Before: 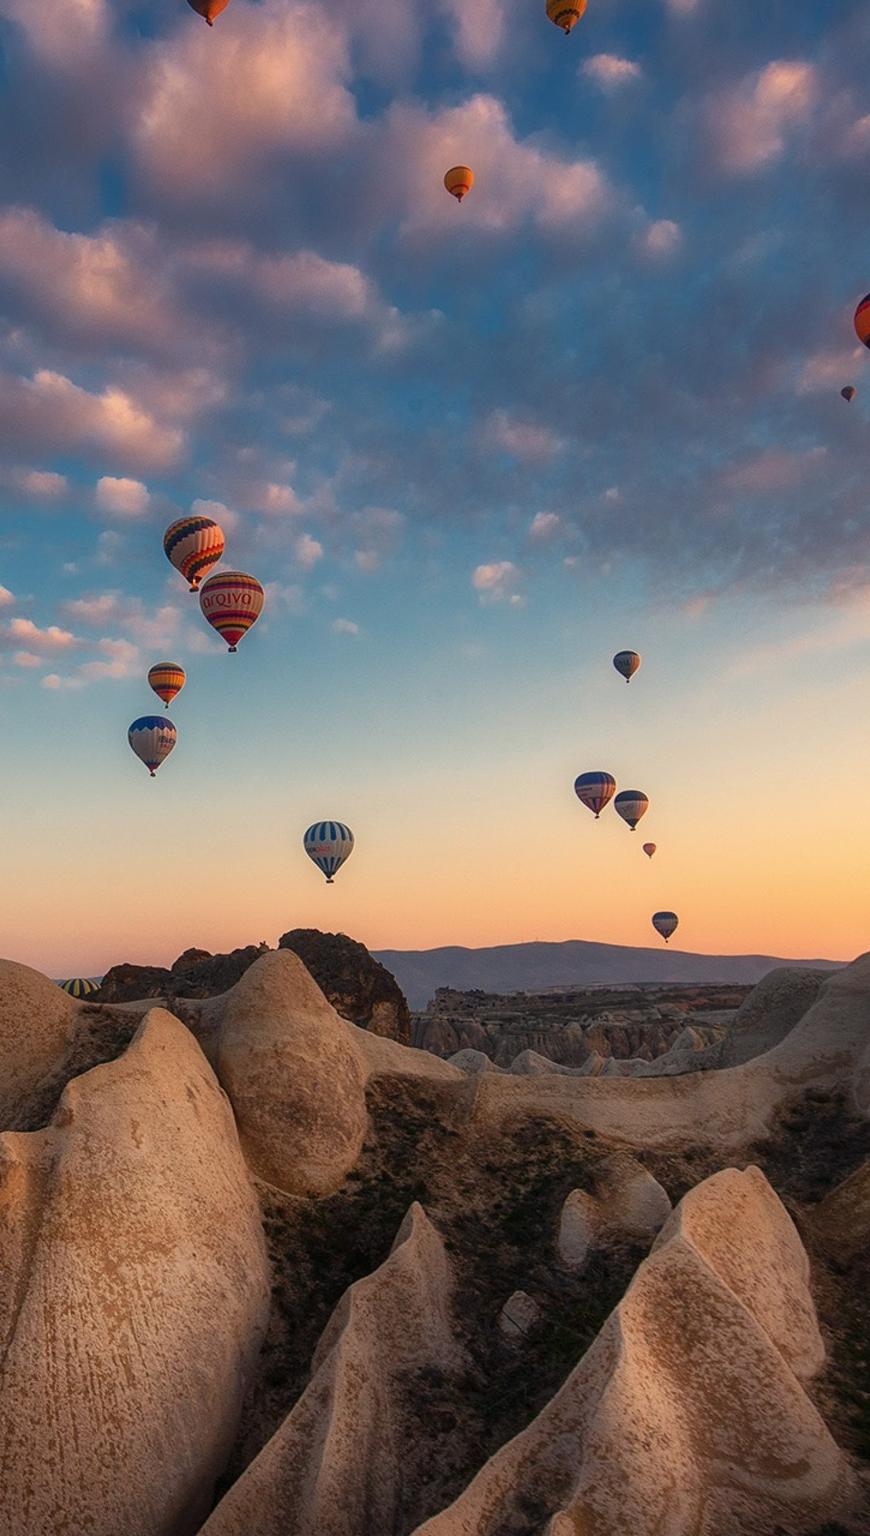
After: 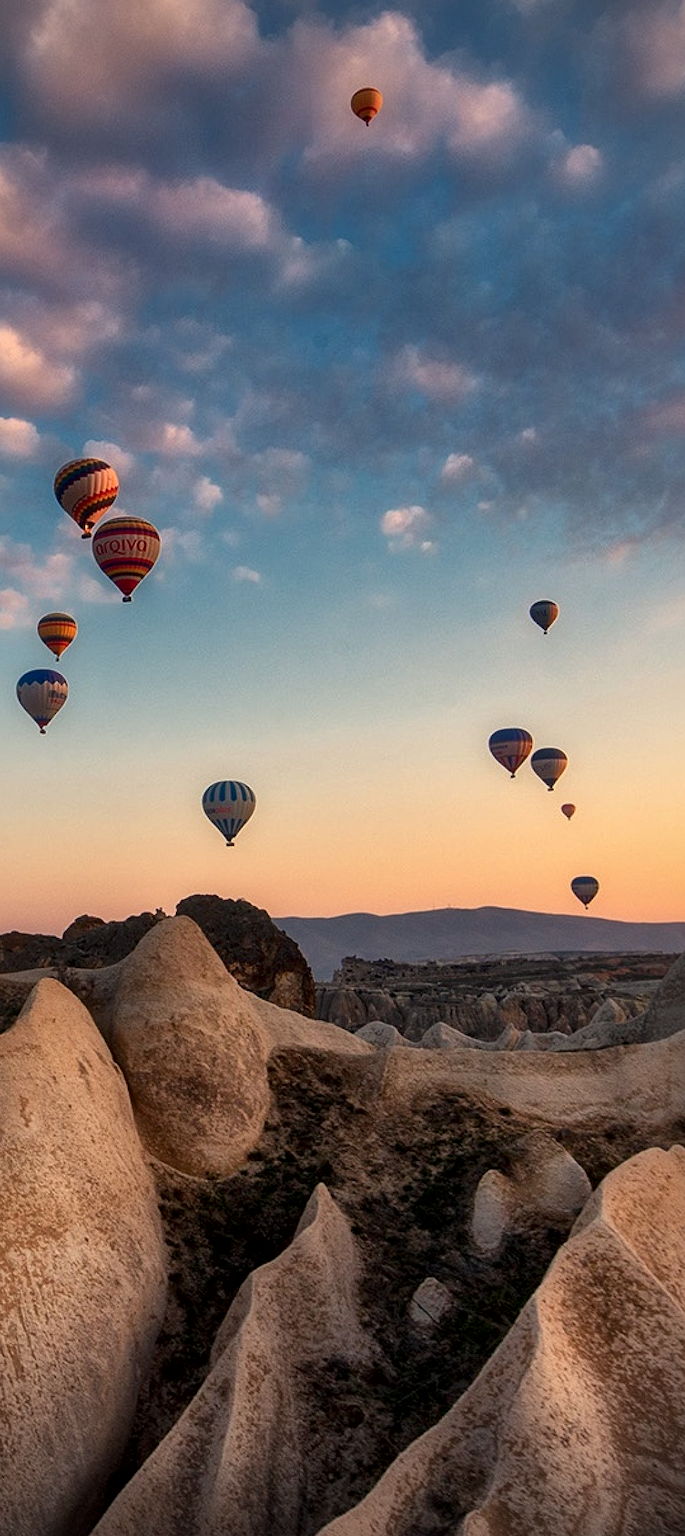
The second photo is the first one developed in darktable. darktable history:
vignetting: fall-off radius 60.85%, brightness -0.451, saturation -0.688
local contrast: mode bilateral grid, contrast 24, coarseness 59, detail 152%, midtone range 0.2
crop and rotate: left 12.961%, top 5.419%, right 12.576%
